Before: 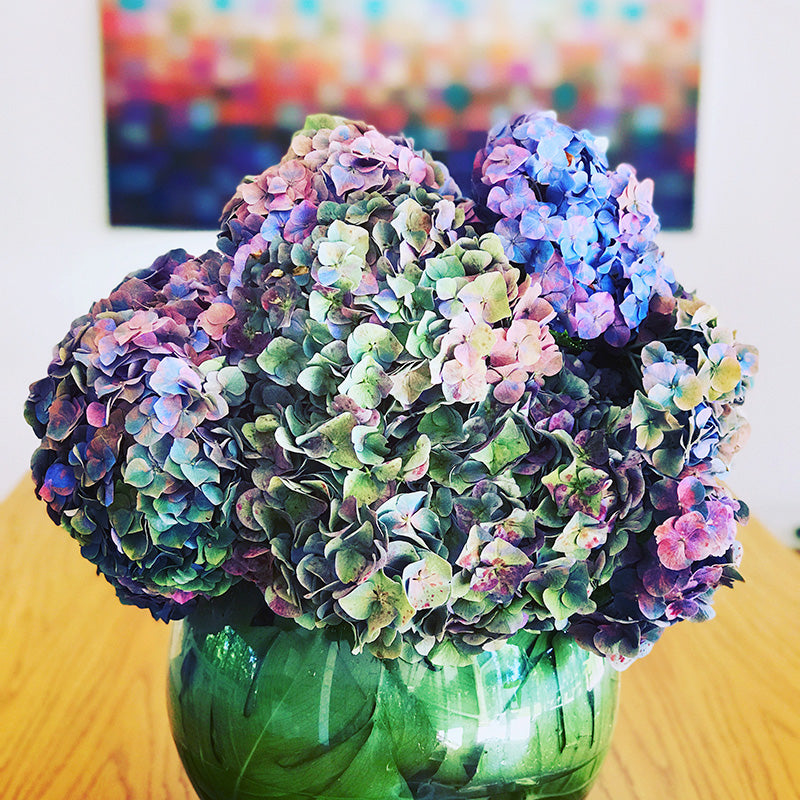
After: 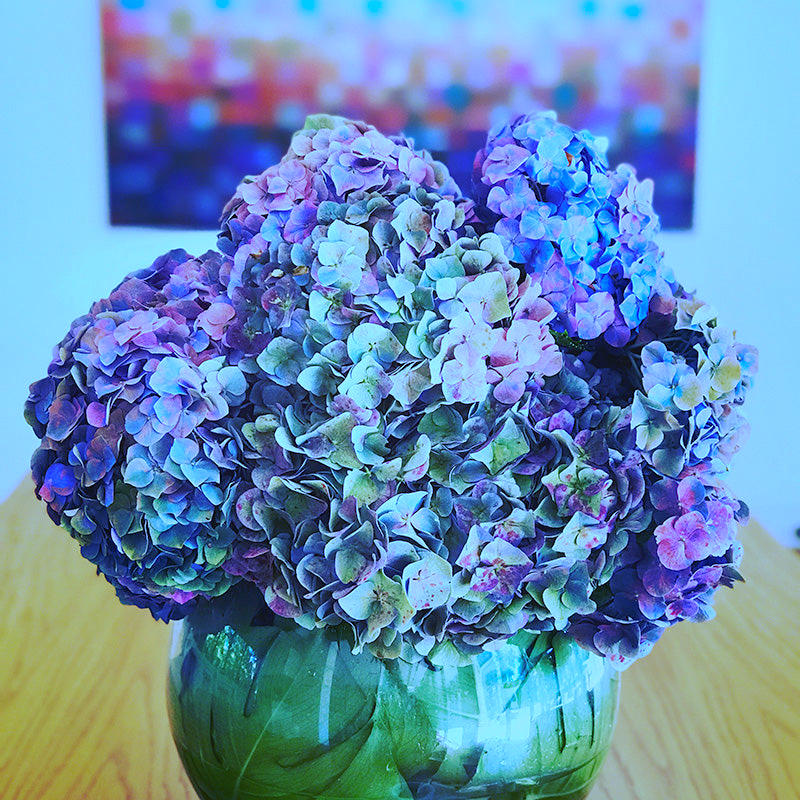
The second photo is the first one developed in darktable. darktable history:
white balance: red 0.766, blue 1.537
shadows and highlights: on, module defaults
